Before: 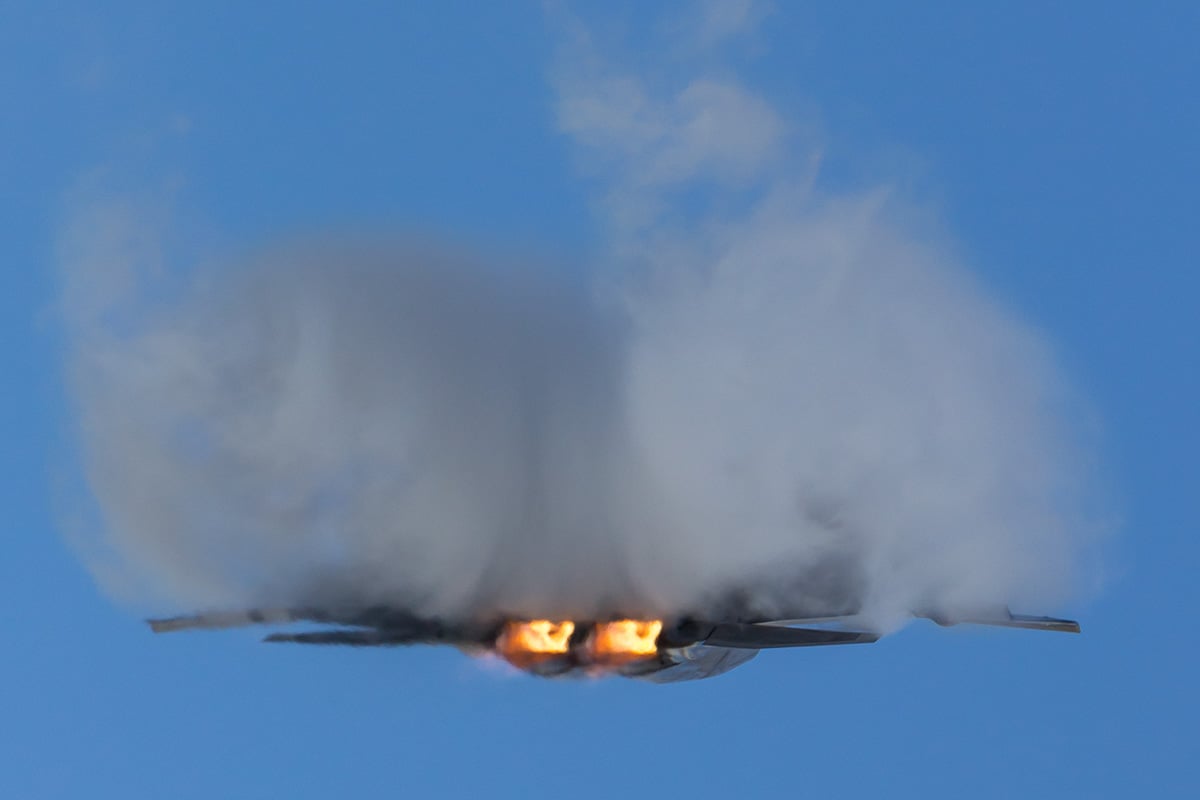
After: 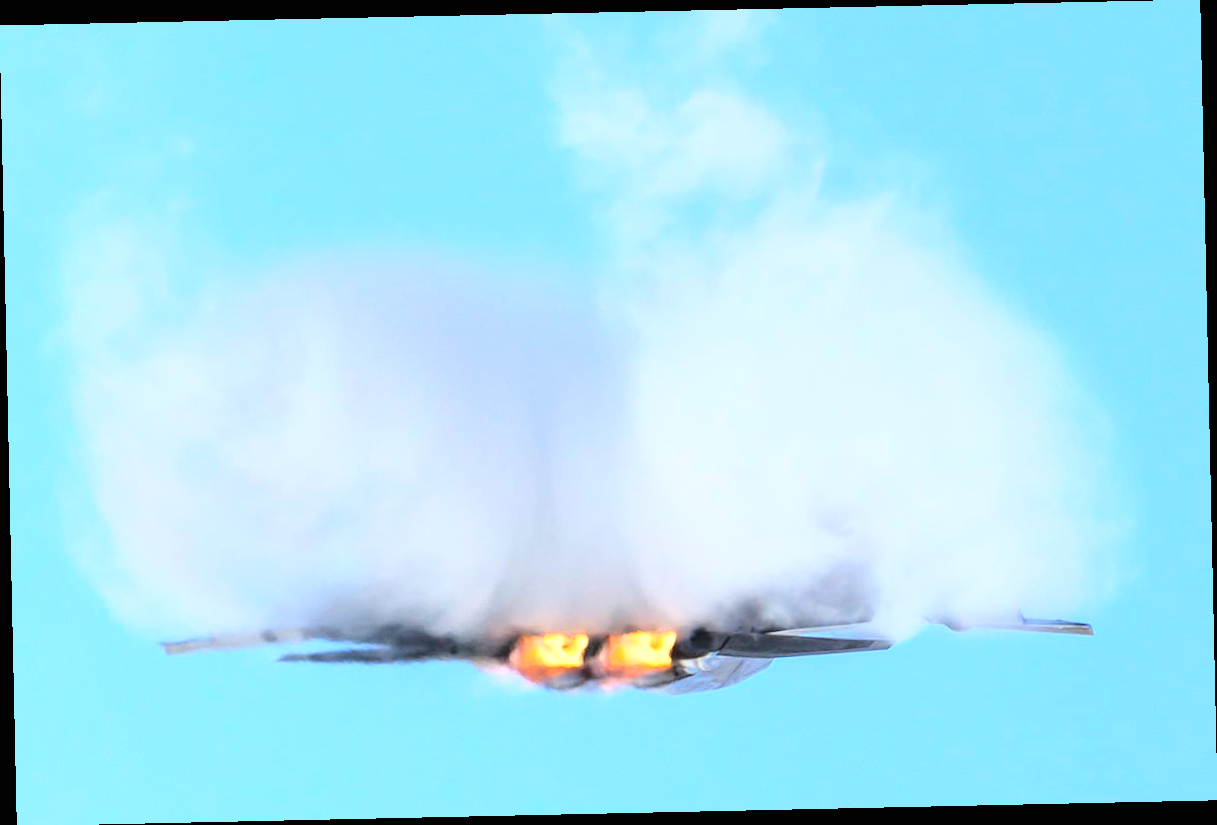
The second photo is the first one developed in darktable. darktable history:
base curve: curves: ch0 [(0, 0) (0.032, 0.037) (0.105, 0.228) (0.435, 0.76) (0.856, 0.983) (1, 1)]
rotate and perspective: rotation -1.24°, automatic cropping off
exposure: black level correction 0, exposure 1.173 EV, compensate exposure bias true, compensate highlight preservation false
